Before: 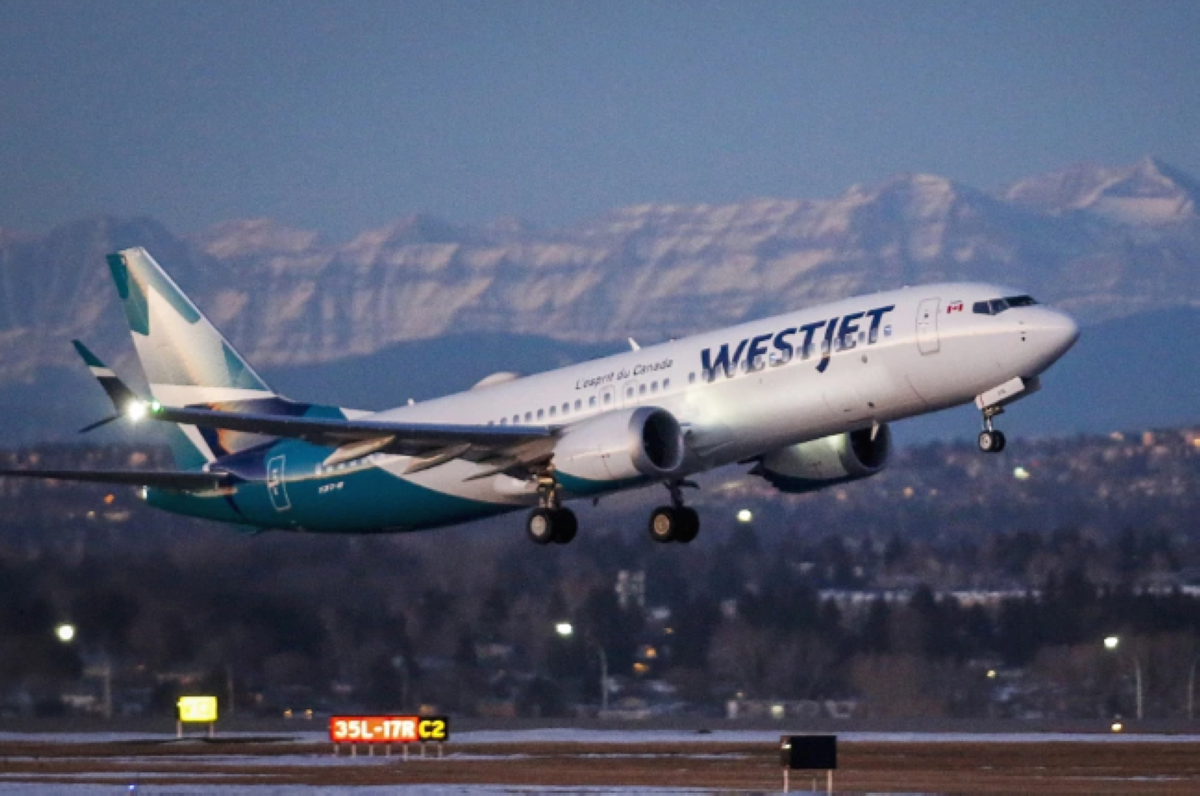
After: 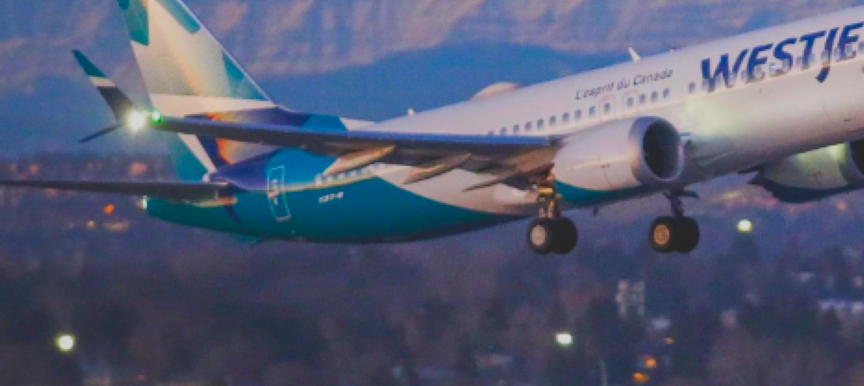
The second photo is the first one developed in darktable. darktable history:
crop: top 36.498%, right 27.964%, bottom 14.995%
contrast brightness saturation: contrast -0.28
color contrast: green-magenta contrast 1.69, blue-yellow contrast 1.49
